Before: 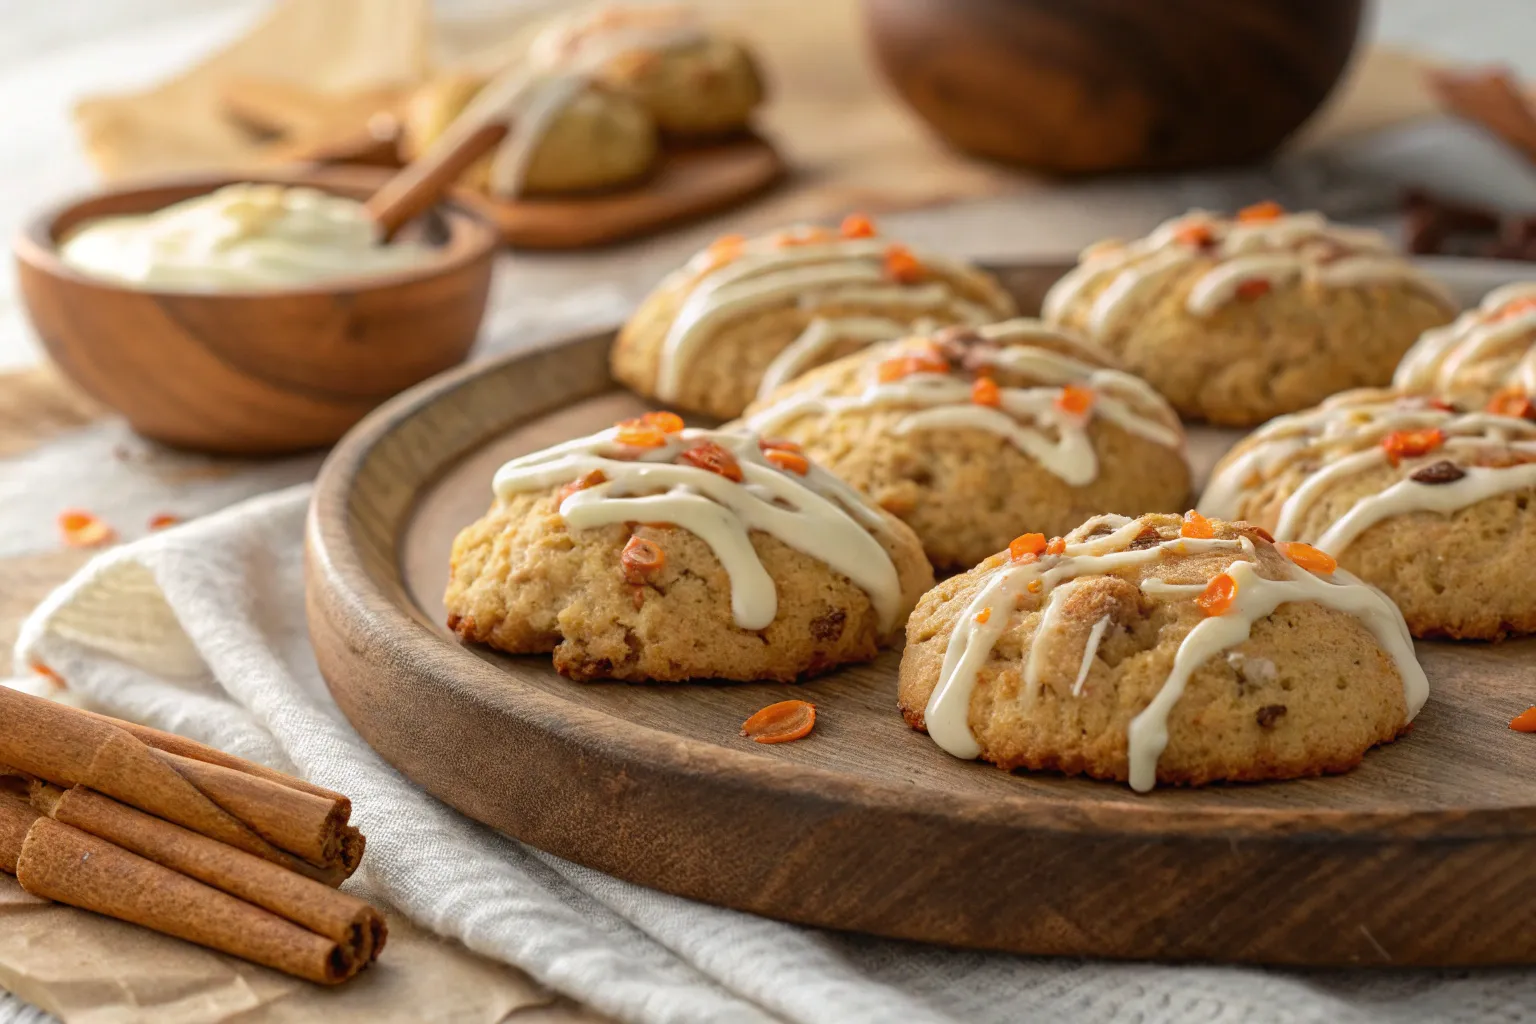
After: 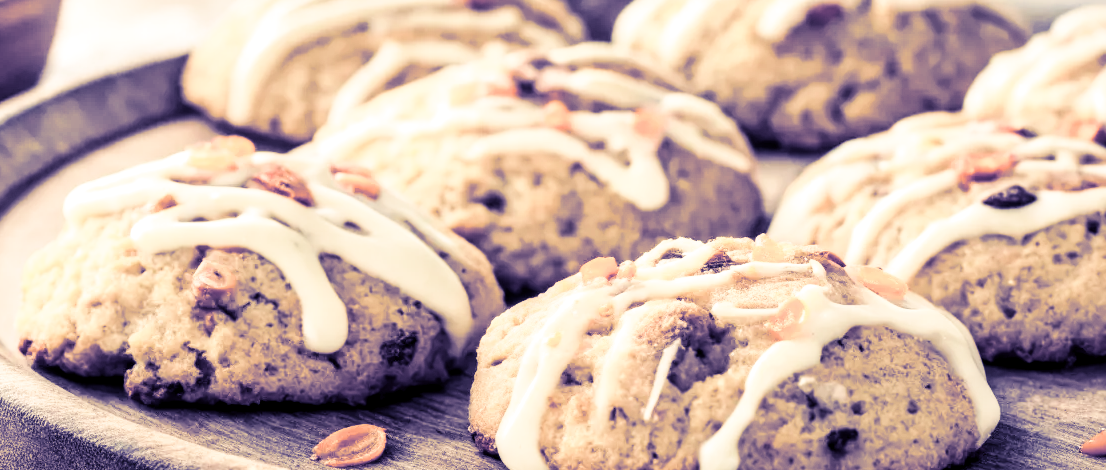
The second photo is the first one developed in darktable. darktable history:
split-toning: shadows › hue 242.67°, shadows › saturation 0.733, highlights › hue 45.33°, highlights › saturation 0.667, balance -53.304, compress 21.15%
crop and rotate: left 27.938%, top 27.046%, bottom 27.046%
color balance rgb: perceptual saturation grading › global saturation -27.94%, hue shift -2.27°, contrast -21.26%
velvia: on, module defaults
local contrast: detail 150%
contrast brightness saturation: contrast 0.1, saturation -0.36
contrast equalizer: octaves 7, y [[0.502, 0.505, 0.512, 0.529, 0.564, 0.588], [0.5 ×6], [0.502, 0.505, 0.512, 0.529, 0.564, 0.588], [0, 0.001, 0.001, 0.004, 0.008, 0.011], [0, 0.001, 0.001, 0.004, 0.008, 0.011]], mix -1
rgb curve: curves: ch0 [(0, 0) (0.21, 0.15) (0.24, 0.21) (0.5, 0.75) (0.75, 0.96) (0.89, 0.99) (1, 1)]; ch1 [(0, 0.02) (0.21, 0.13) (0.25, 0.2) (0.5, 0.67) (0.75, 0.9) (0.89, 0.97) (1, 1)]; ch2 [(0, 0.02) (0.21, 0.13) (0.25, 0.2) (0.5, 0.67) (0.75, 0.9) (0.89, 0.97) (1, 1)], compensate middle gray true
